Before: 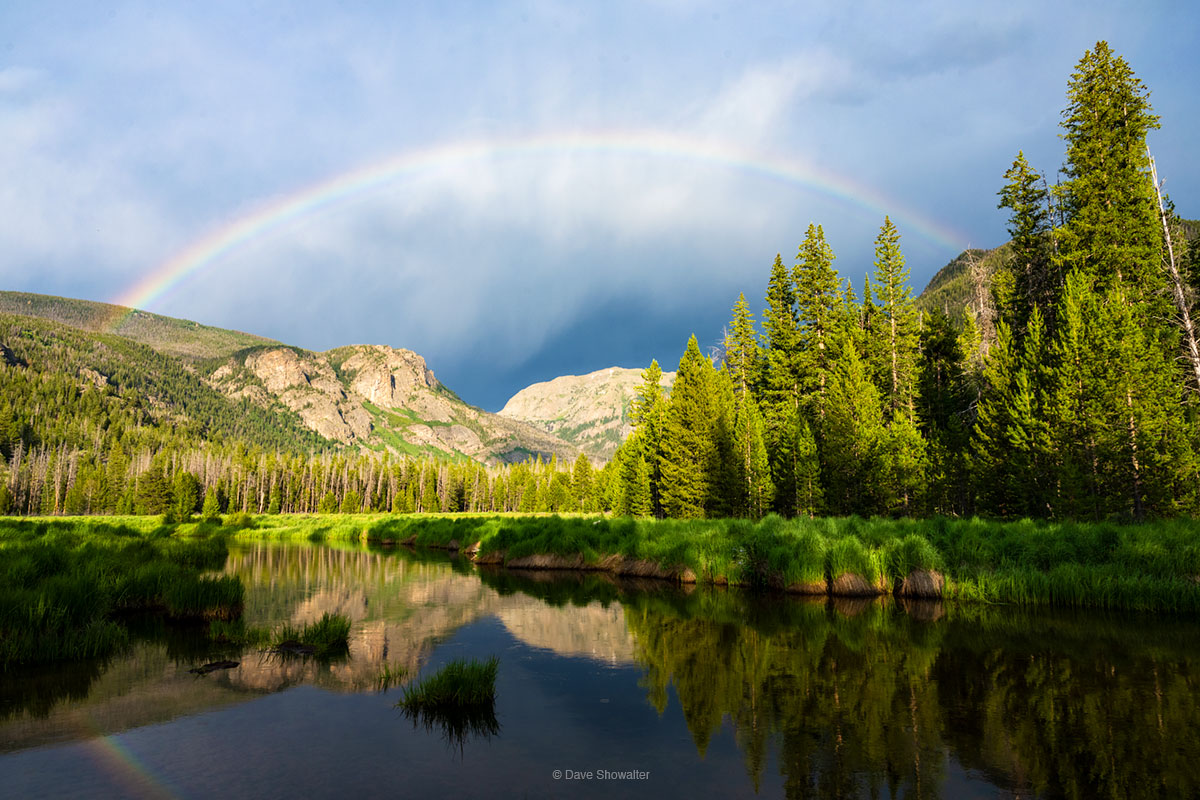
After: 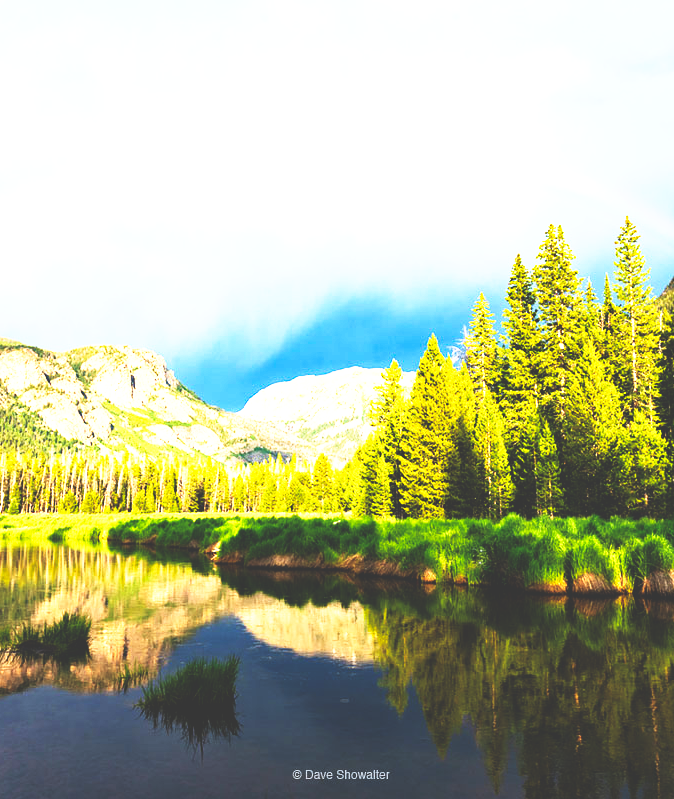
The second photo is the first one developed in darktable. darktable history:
crop: left 21.733%, right 22.098%, bottom 0.002%
base curve: curves: ch0 [(0, 0.036) (0.007, 0.037) (0.604, 0.887) (1, 1)], preserve colors none
exposure: black level correction 0, exposure 1.099 EV, compensate highlight preservation false
haze removal: compatibility mode true
